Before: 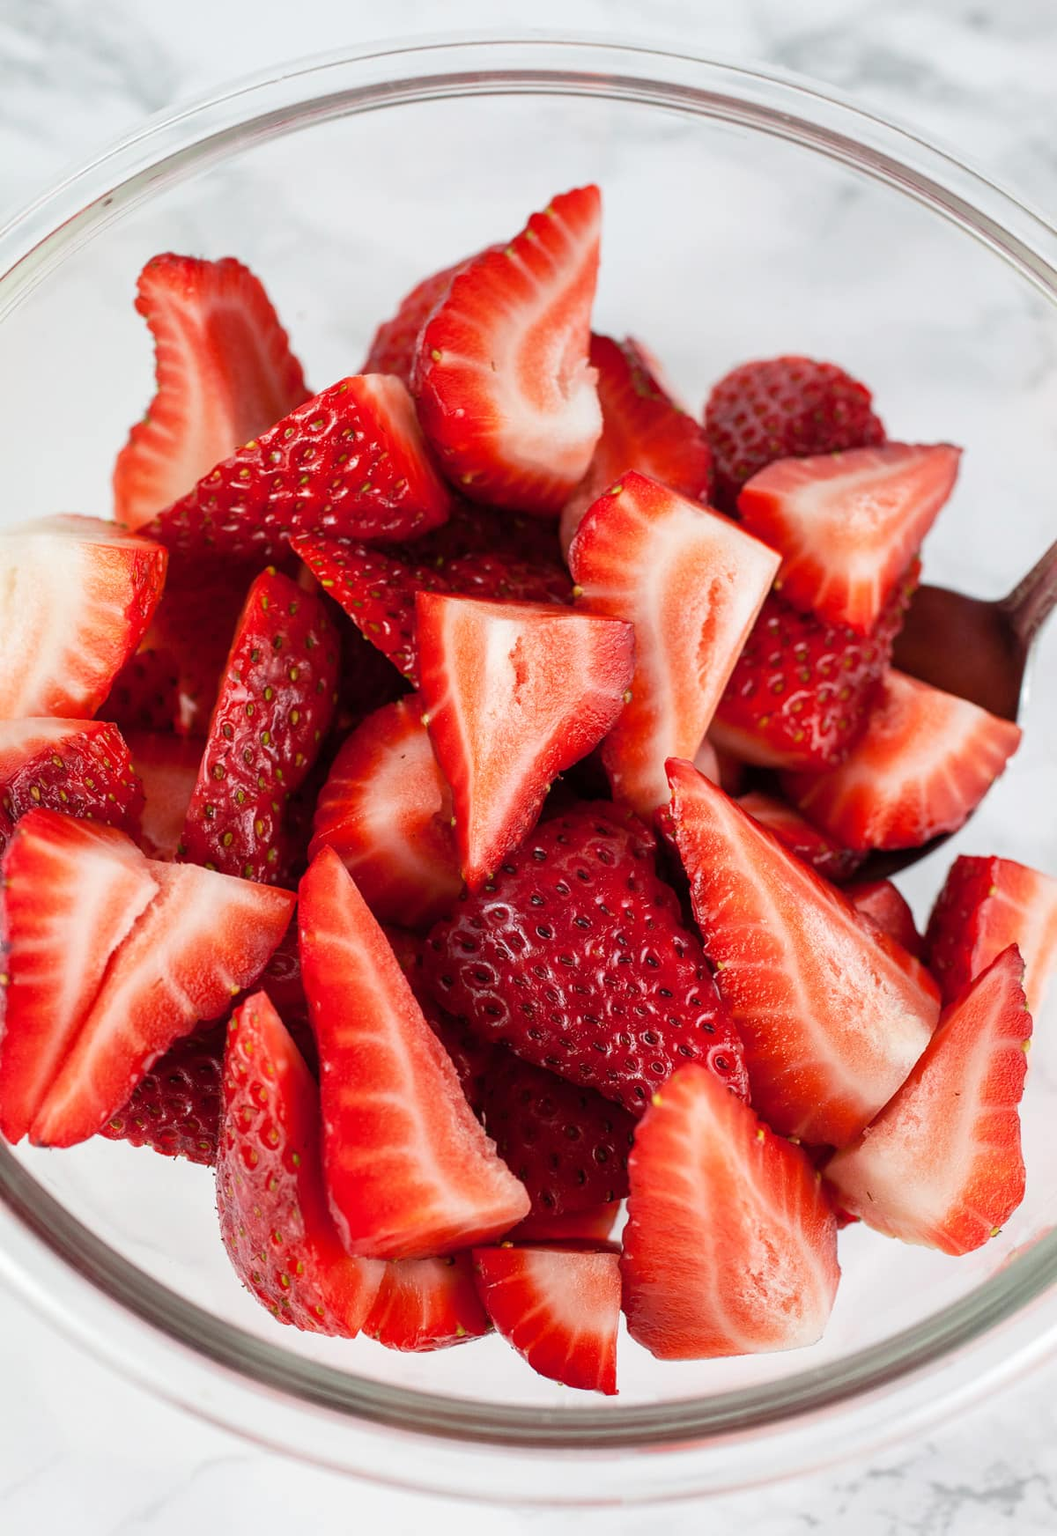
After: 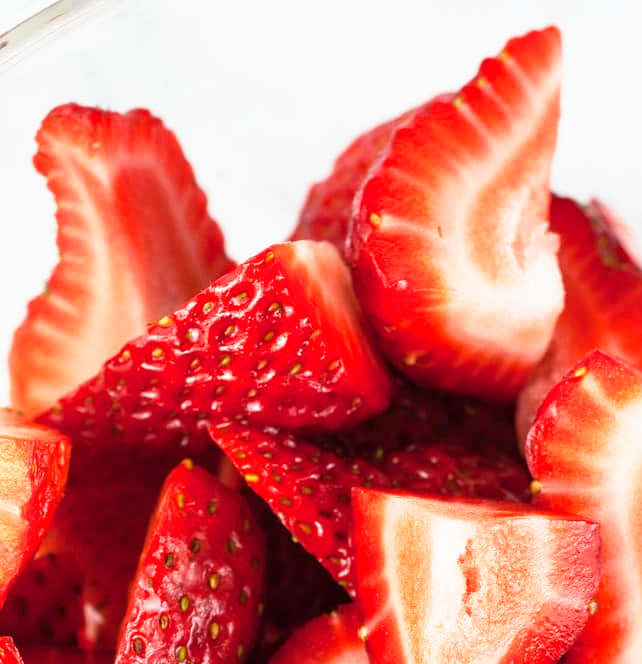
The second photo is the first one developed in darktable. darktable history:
base curve: curves: ch0 [(0, 0) (0.557, 0.834) (1, 1)], preserve colors none
local contrast: mode bilateral grid, contrast 14, coarseness 35, detail 106%, midtone range 0.2
crop: left 10.048%, top 10.588%, right 36.421%, bottom 51.305%
